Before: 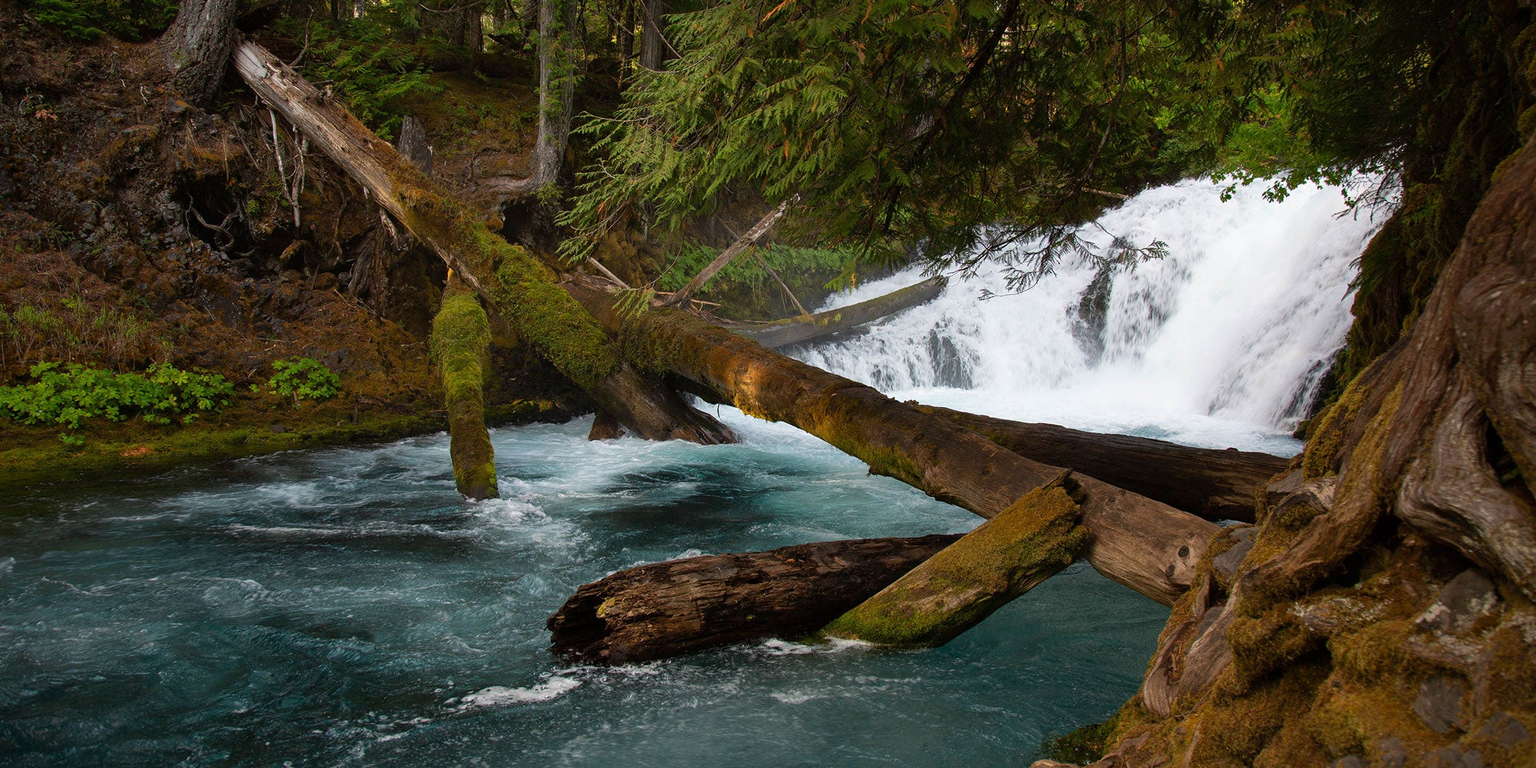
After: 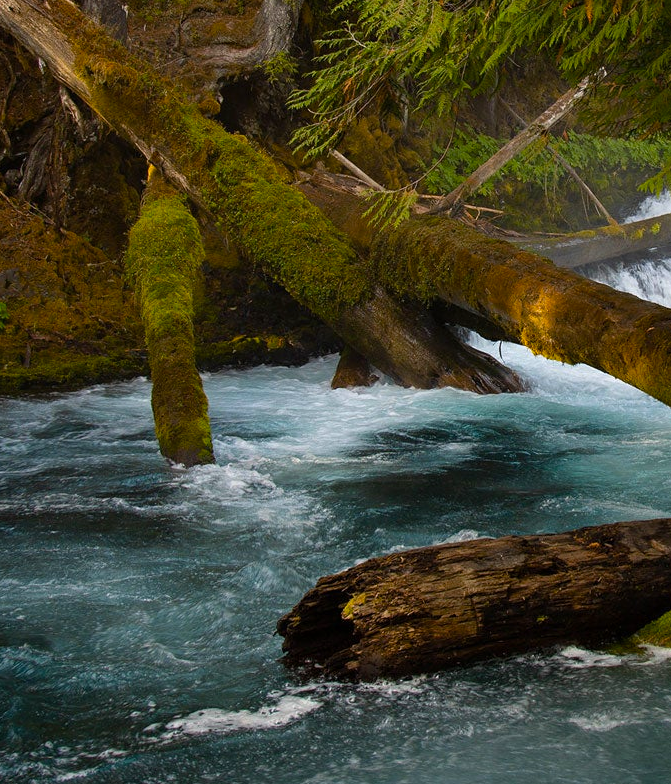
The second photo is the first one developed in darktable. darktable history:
color balance rgb: perceptual saturation grading › global saturation 20%, global vibrance 20%
color contrast: green-magenta contrast 0.81
crop and rotate: left 21.77%, top 18.528%, right 44.676%, bottom 2.997%
